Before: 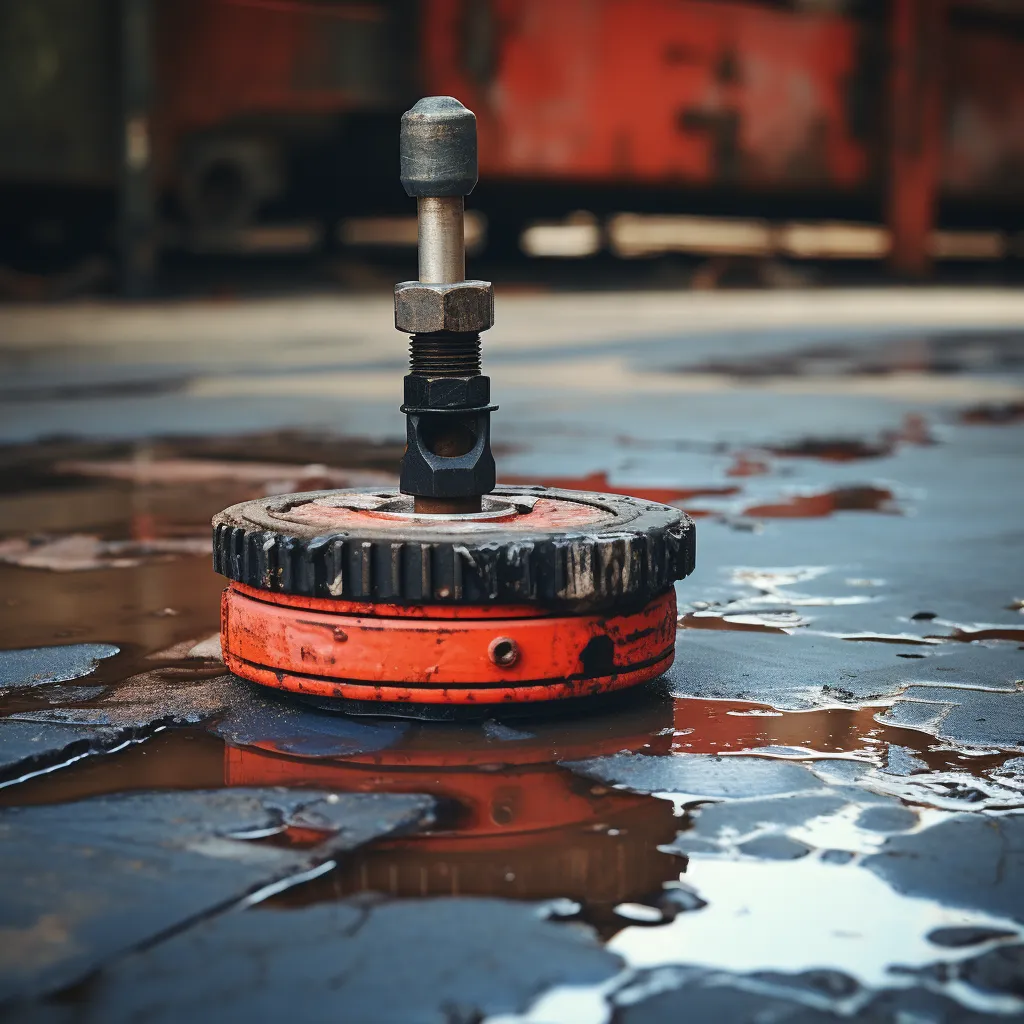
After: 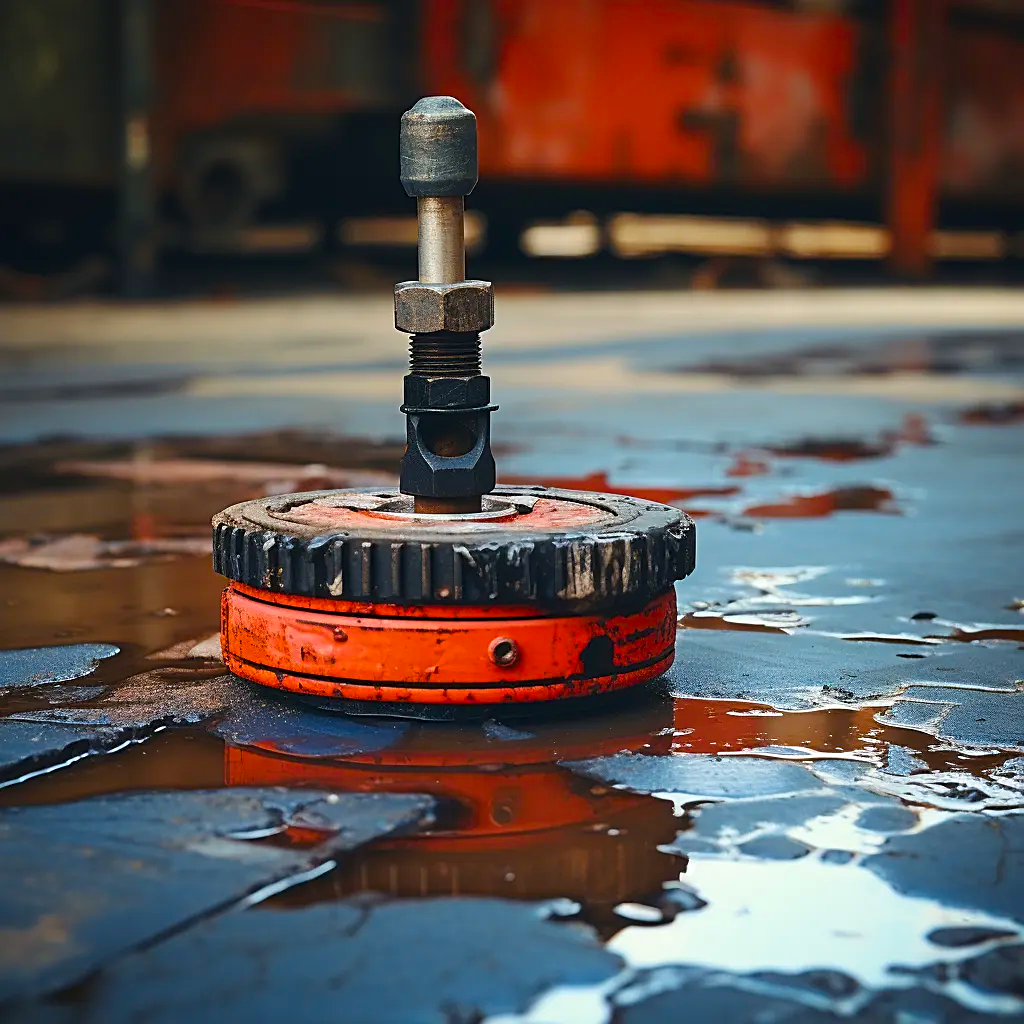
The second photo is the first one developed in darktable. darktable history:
color balance rgb: linear chroma grading › global chroma 9.796%, perceptual saturation grading › global saturation 25.612%, global vibrance 22.303%
sharpen: on, module defaults
